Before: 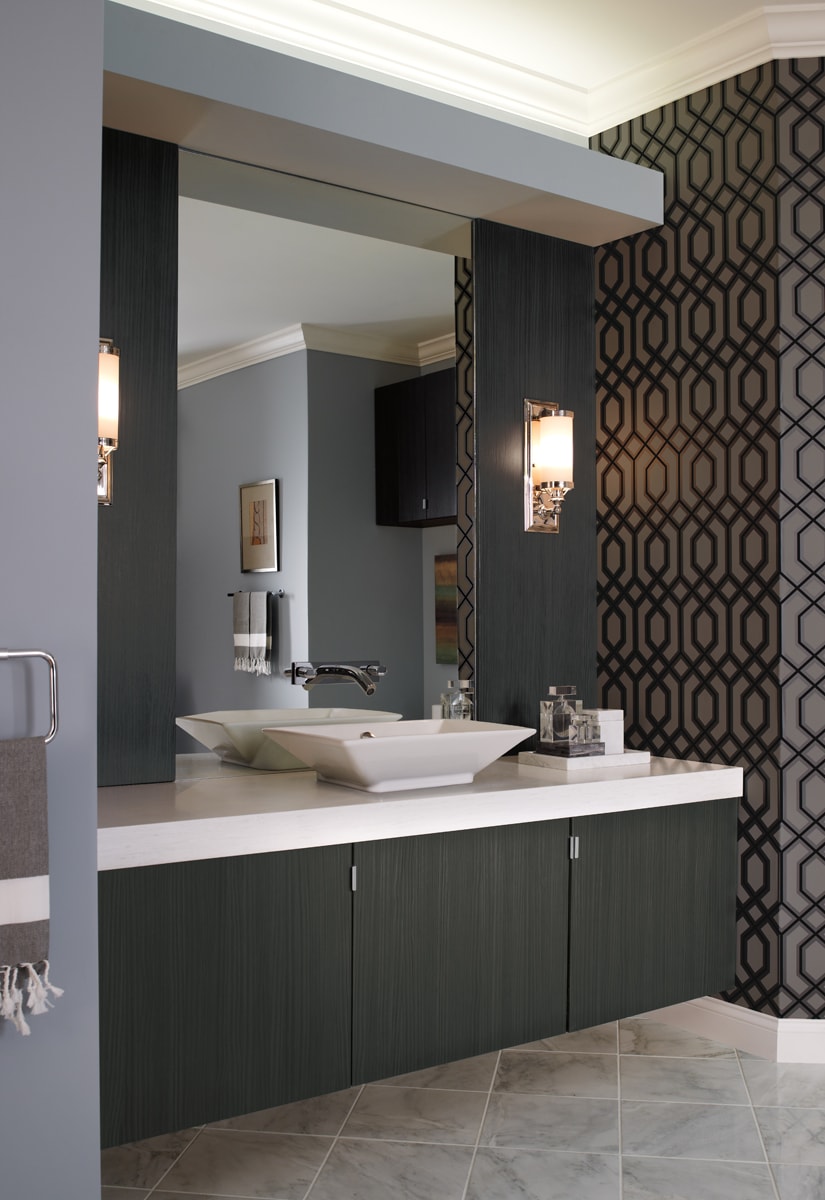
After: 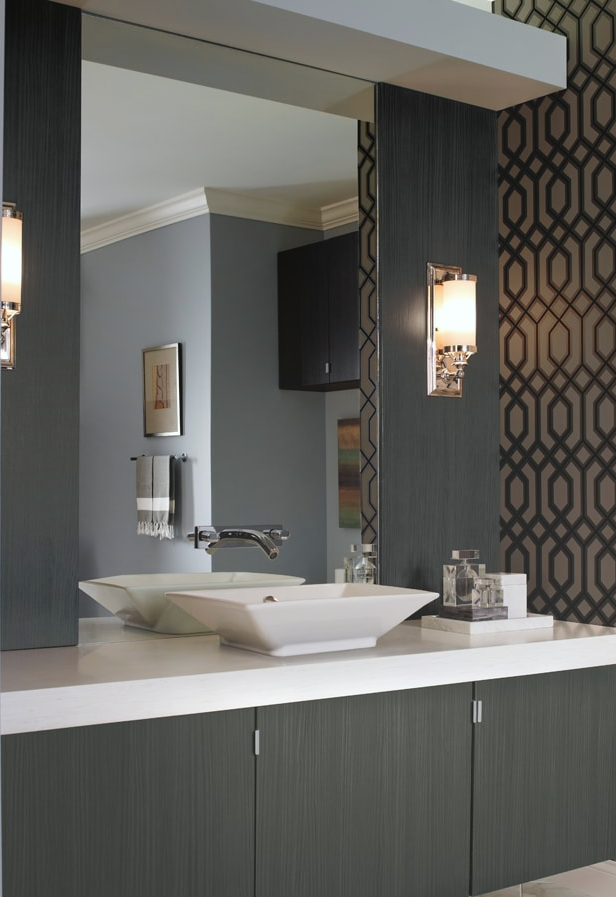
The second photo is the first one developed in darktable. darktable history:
crop and rotate: left 11.831%, top 11.346%, right 13.429%, bottom 13.899%
bloom: size 40%
white balance: red 0.978, blue 0.999
